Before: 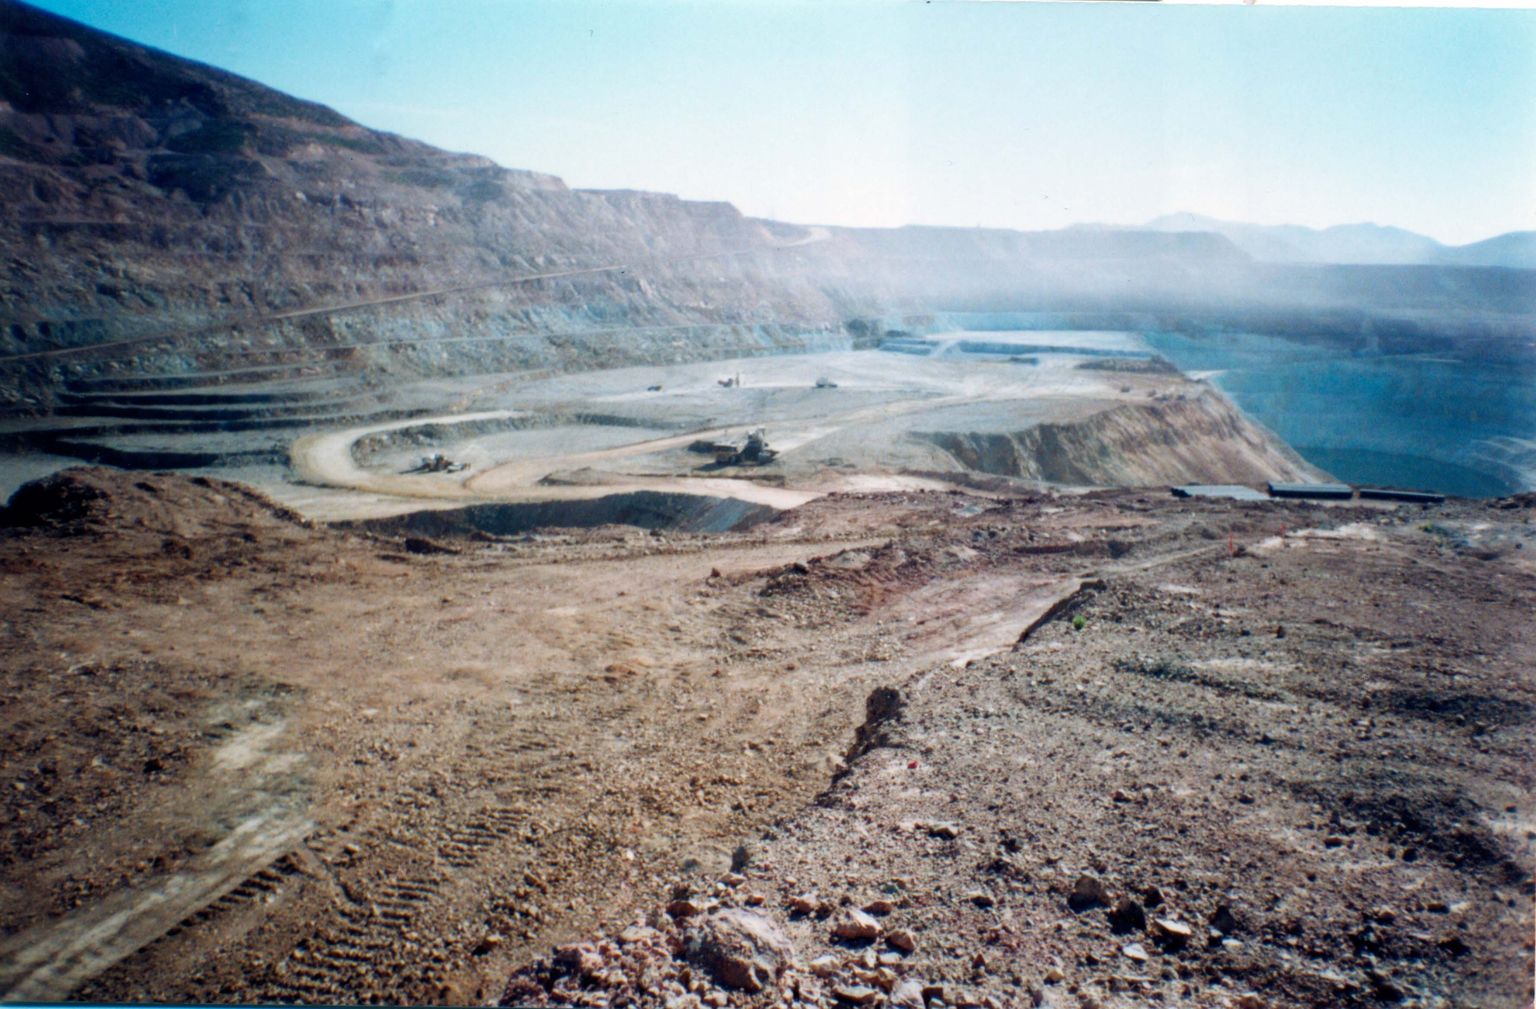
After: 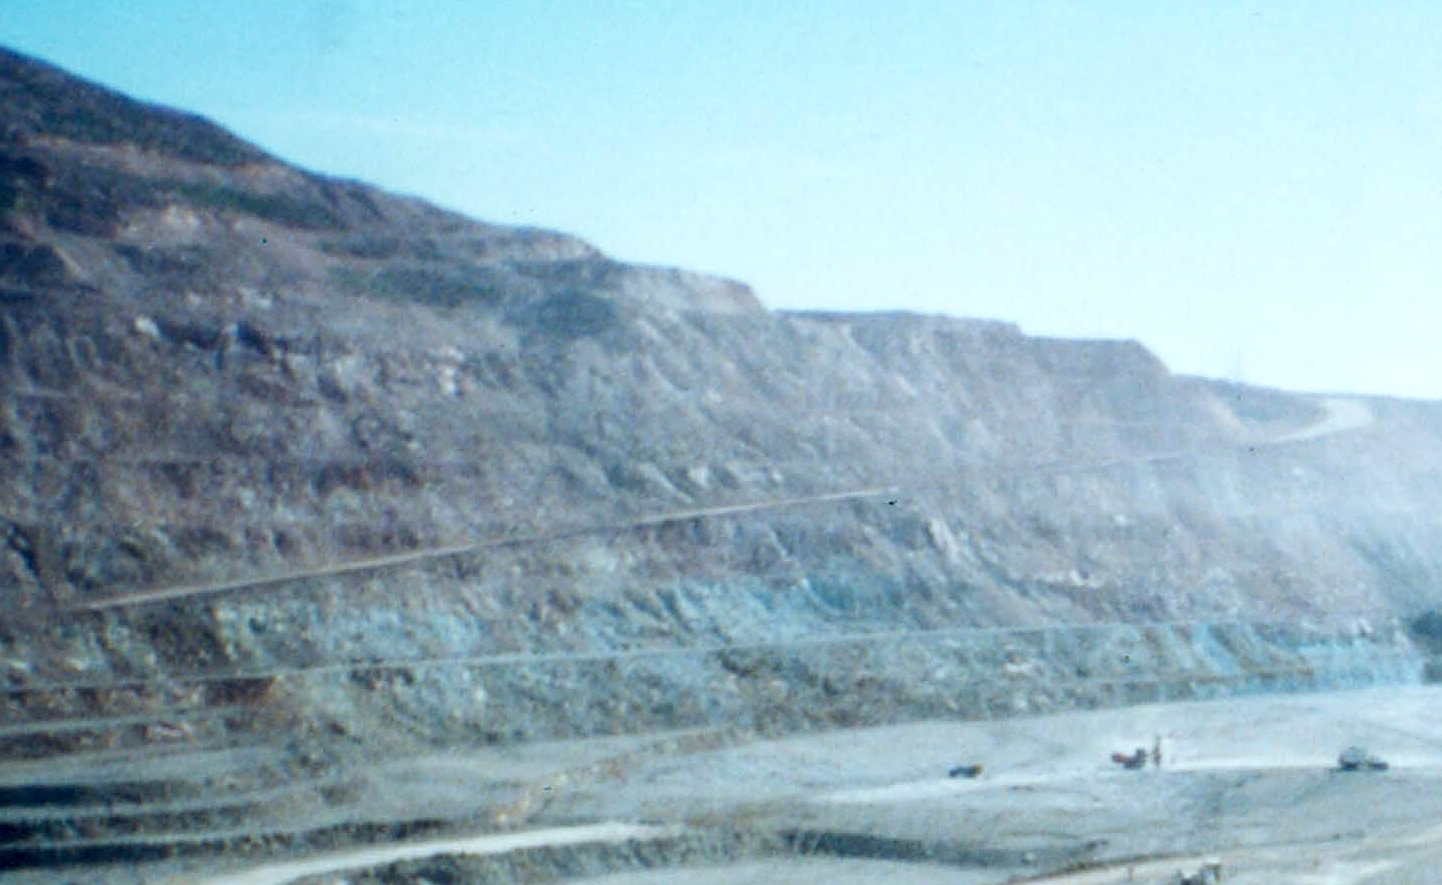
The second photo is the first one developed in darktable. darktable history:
sharpen: on, module defaults
white balance: red 0.974, blue 1.044
color correction: highlights a* -6.69, highlights b* 0.49
local contrast: on, module defaults
crop: left 15.452%, top 5.459%, right 43.956%, bottom 56.62%
